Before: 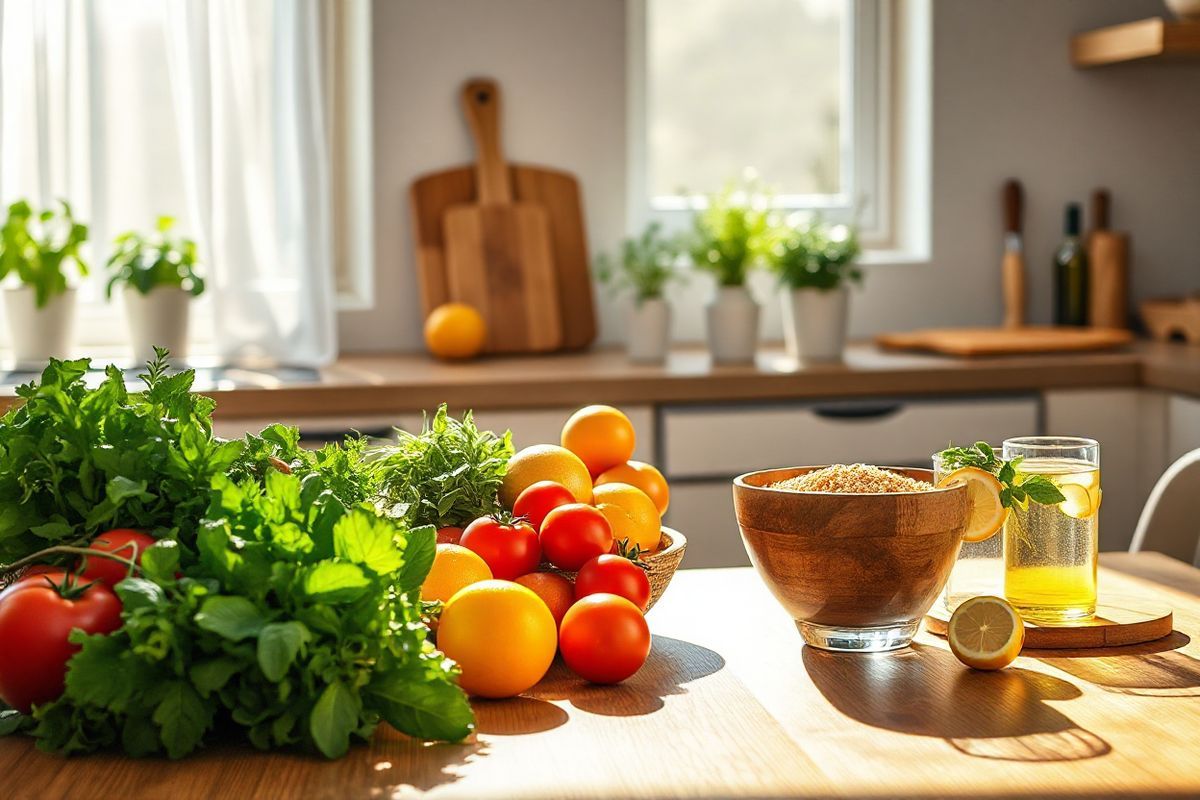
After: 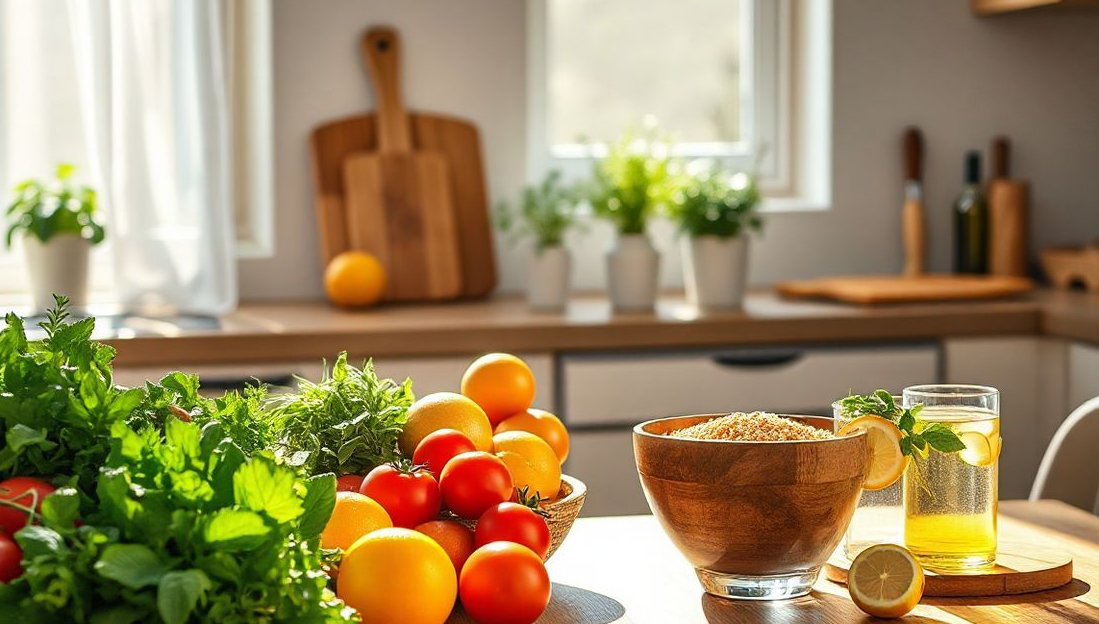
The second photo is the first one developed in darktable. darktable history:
crop: left 8.374%, top 6.576%, bottom 15.345%
